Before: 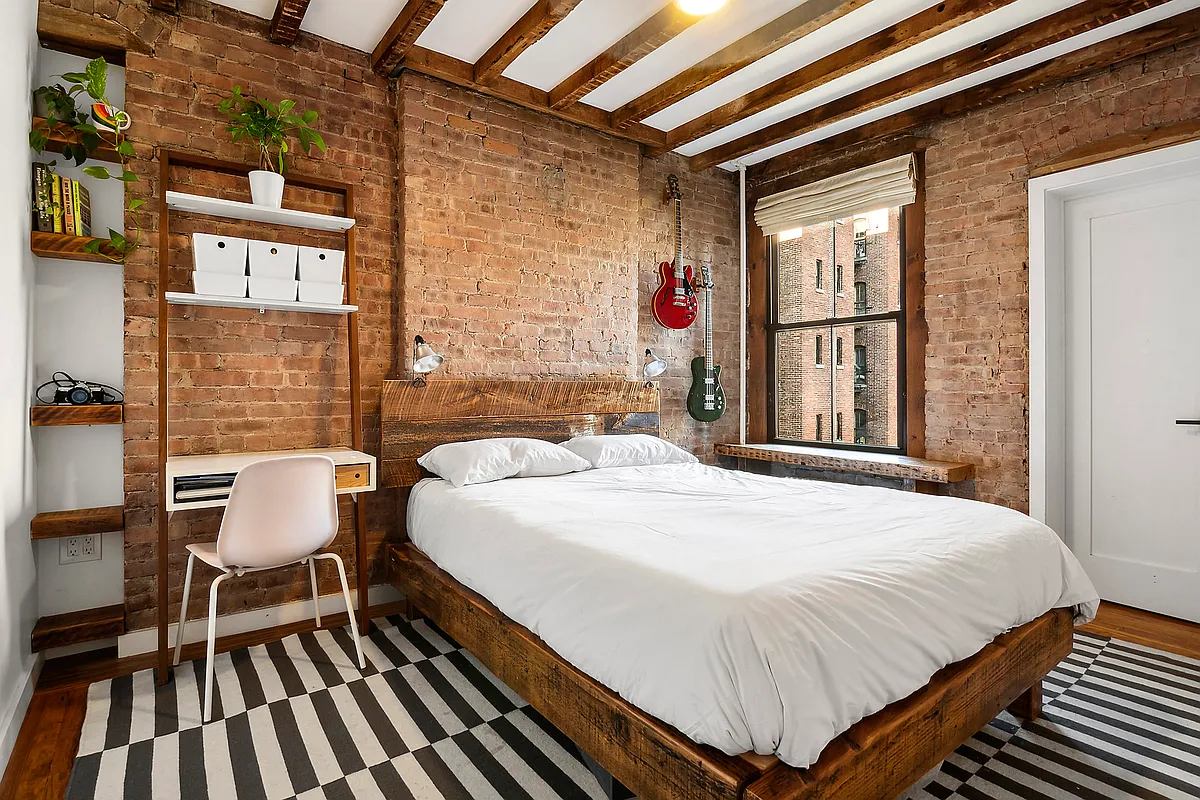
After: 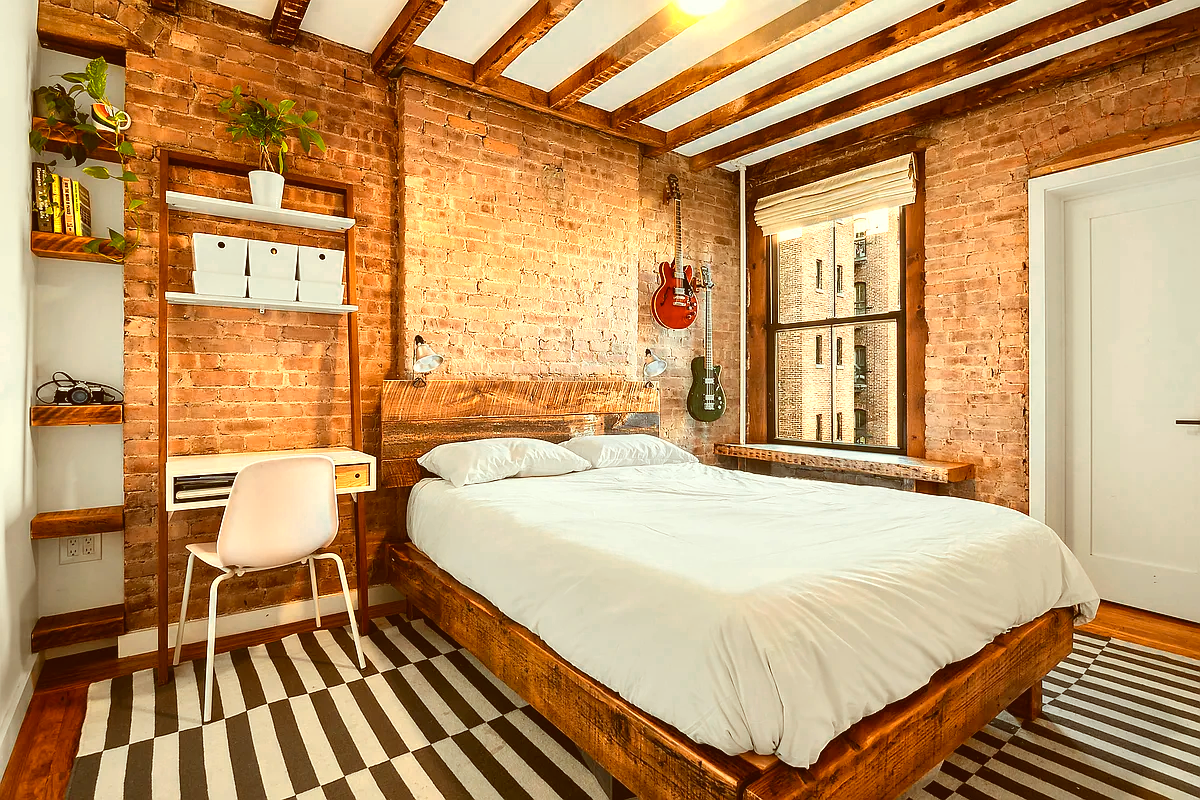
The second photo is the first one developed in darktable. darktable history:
color balance rgb: highlights gain › chroma 0.13%, highlights gain › hue 332.45°, global offset › luminance 0.492%, global offset › hue 169.54°, linear chroma grading › global chroma 14.866%, perceptual saturation grading › global saturation 0.16%, global vibrance 20%
color correction: highlights a* -6.03, highlights b* 9.45, shadows a* 10.04, shadows b* 23.78
color zones: curves: ch0 [(0.018, 0.548) (0.197, 0.654) (0.425, 0.447) (0.605, 0.658) (0.732, 0.579)]; ch1 [(0.105, 0.531) (0.224, 0.531) (0.386, 0.39) (0.618, 0.456) (0.732, 0.456) (0.956, 0.421)]; ch2 [(0.039, 0.583) (0.215, 0.465) (0.399, 0.544) (0.465, 0.548) (0.614, 0.447) (0.724, 0.43) (0.882, 0.623) (0.956, 0.632)]
